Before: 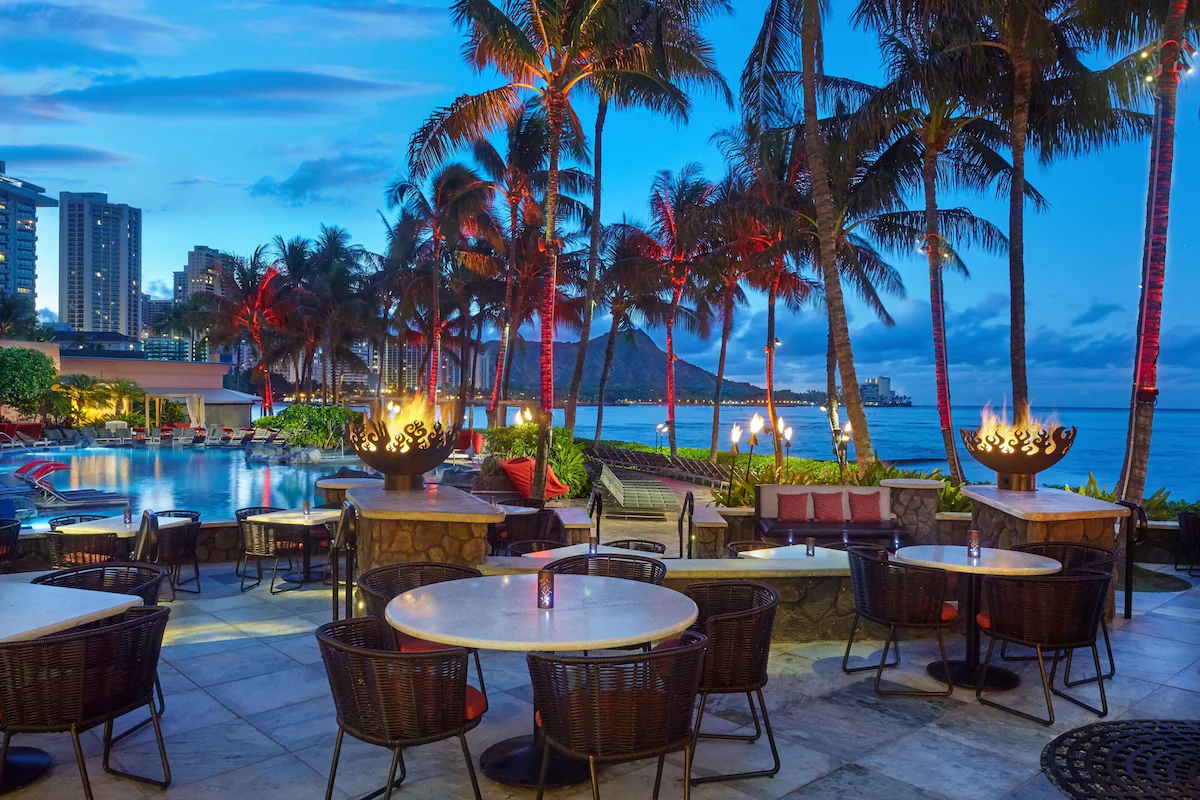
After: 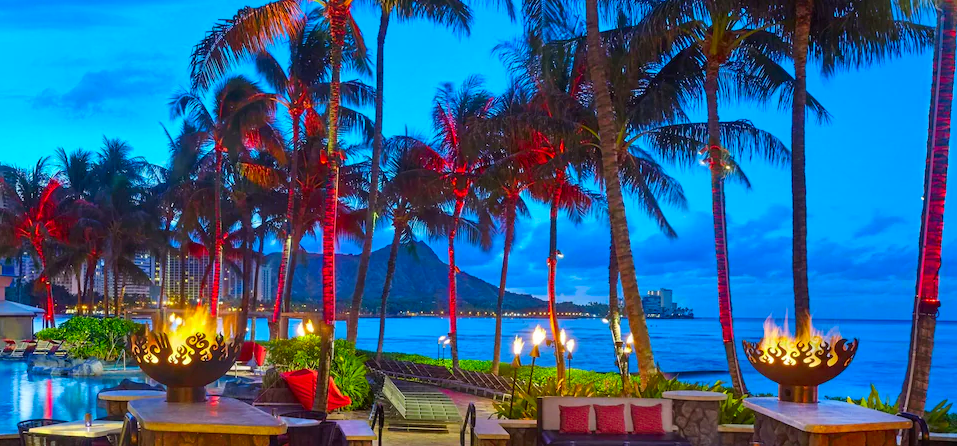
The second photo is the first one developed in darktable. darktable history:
contrast brightness saturation: saturation 0.515
crop: left 18.246%, top 11.117%, right 1.976%, bottom 33.047%
